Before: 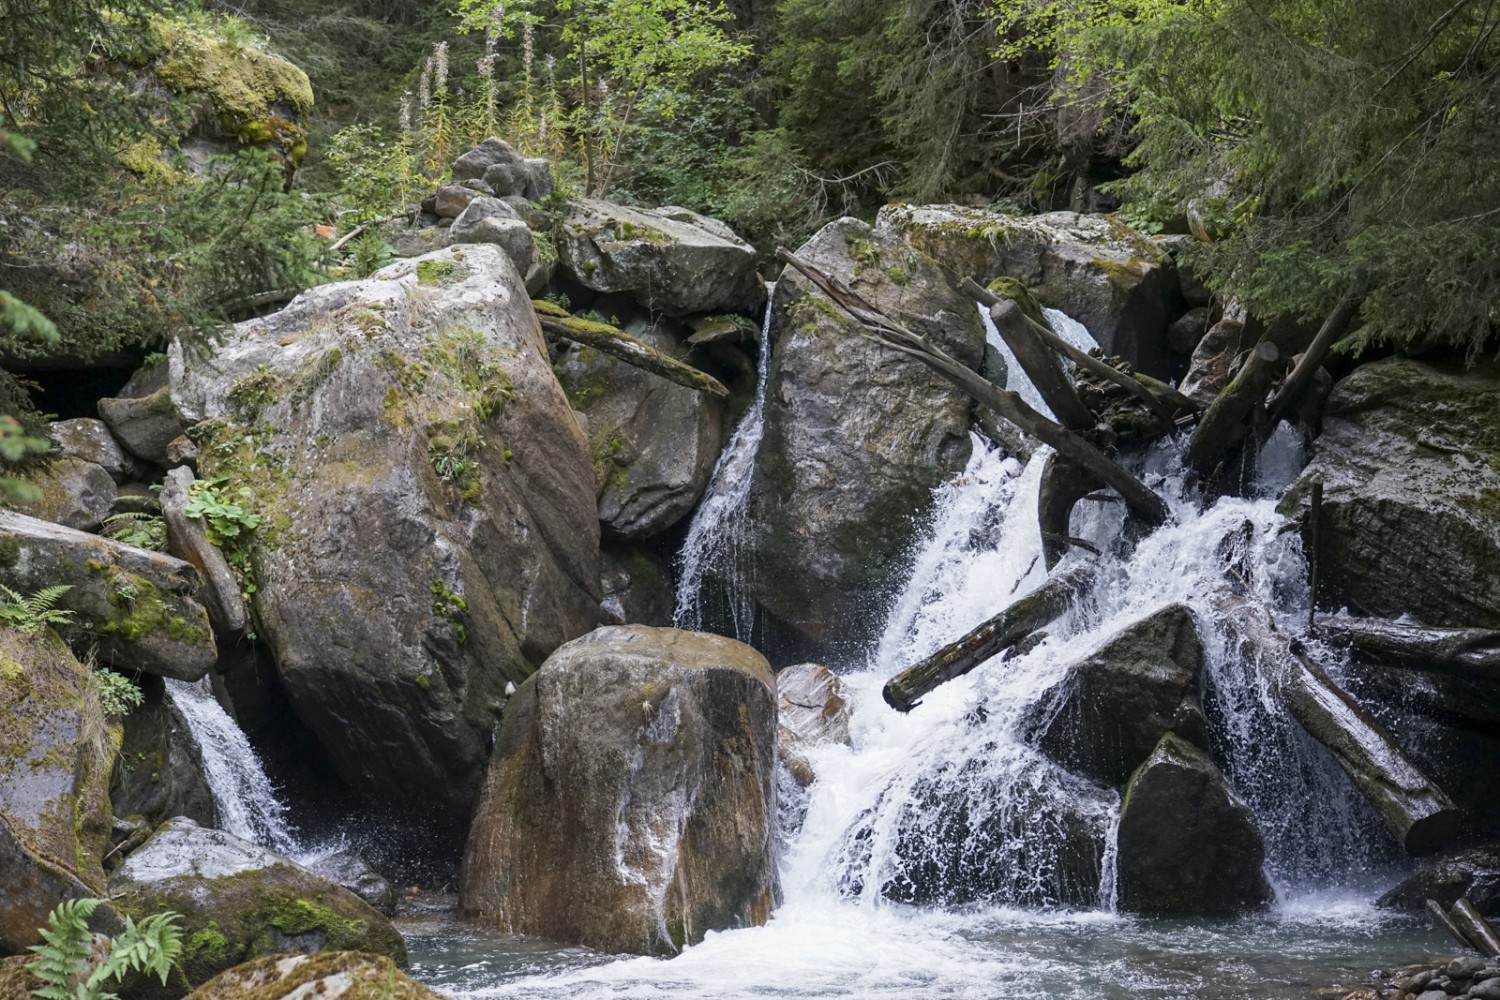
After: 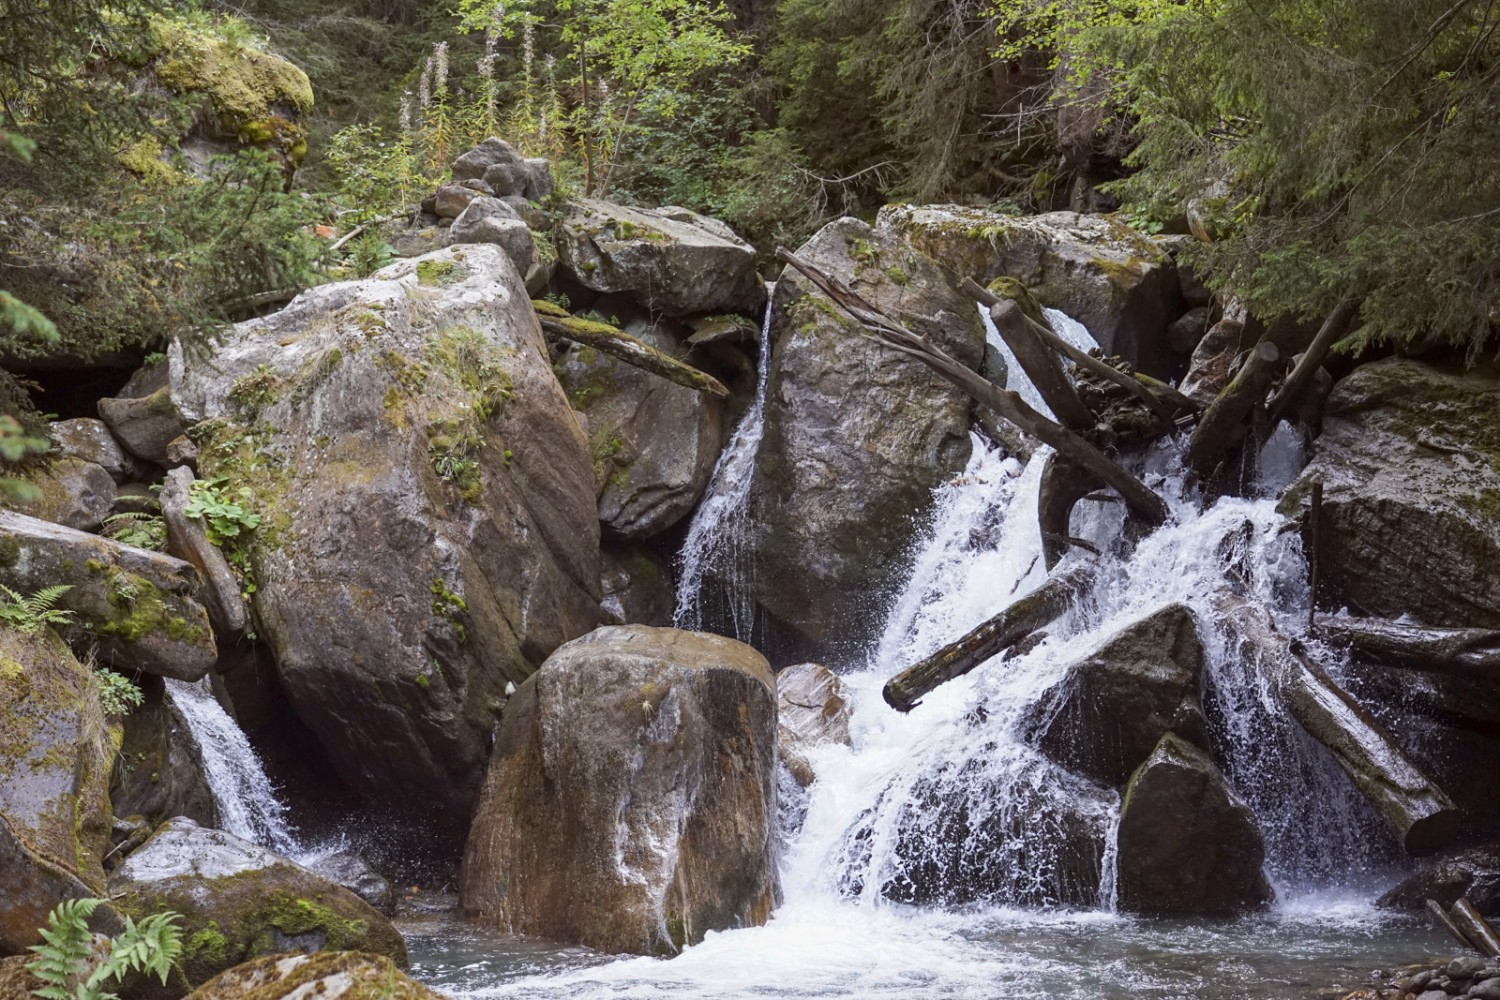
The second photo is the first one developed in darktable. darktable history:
color balance: mode lift, gamma, gain (sRGB), lift [1, 1.049, 1, 1]
color zones: curves: ch0 [(0.068, 0.464) (0.25, 0.5) (0.48, 0.508) (0.75, 0.536) (0.886, 0.476) (0.967, 0.456)]; ch1 [(0.066, 0.456) (0.25, 0.5) (0.616, 0.508) (0.746, 0.56) (0.934, 0.444)]
